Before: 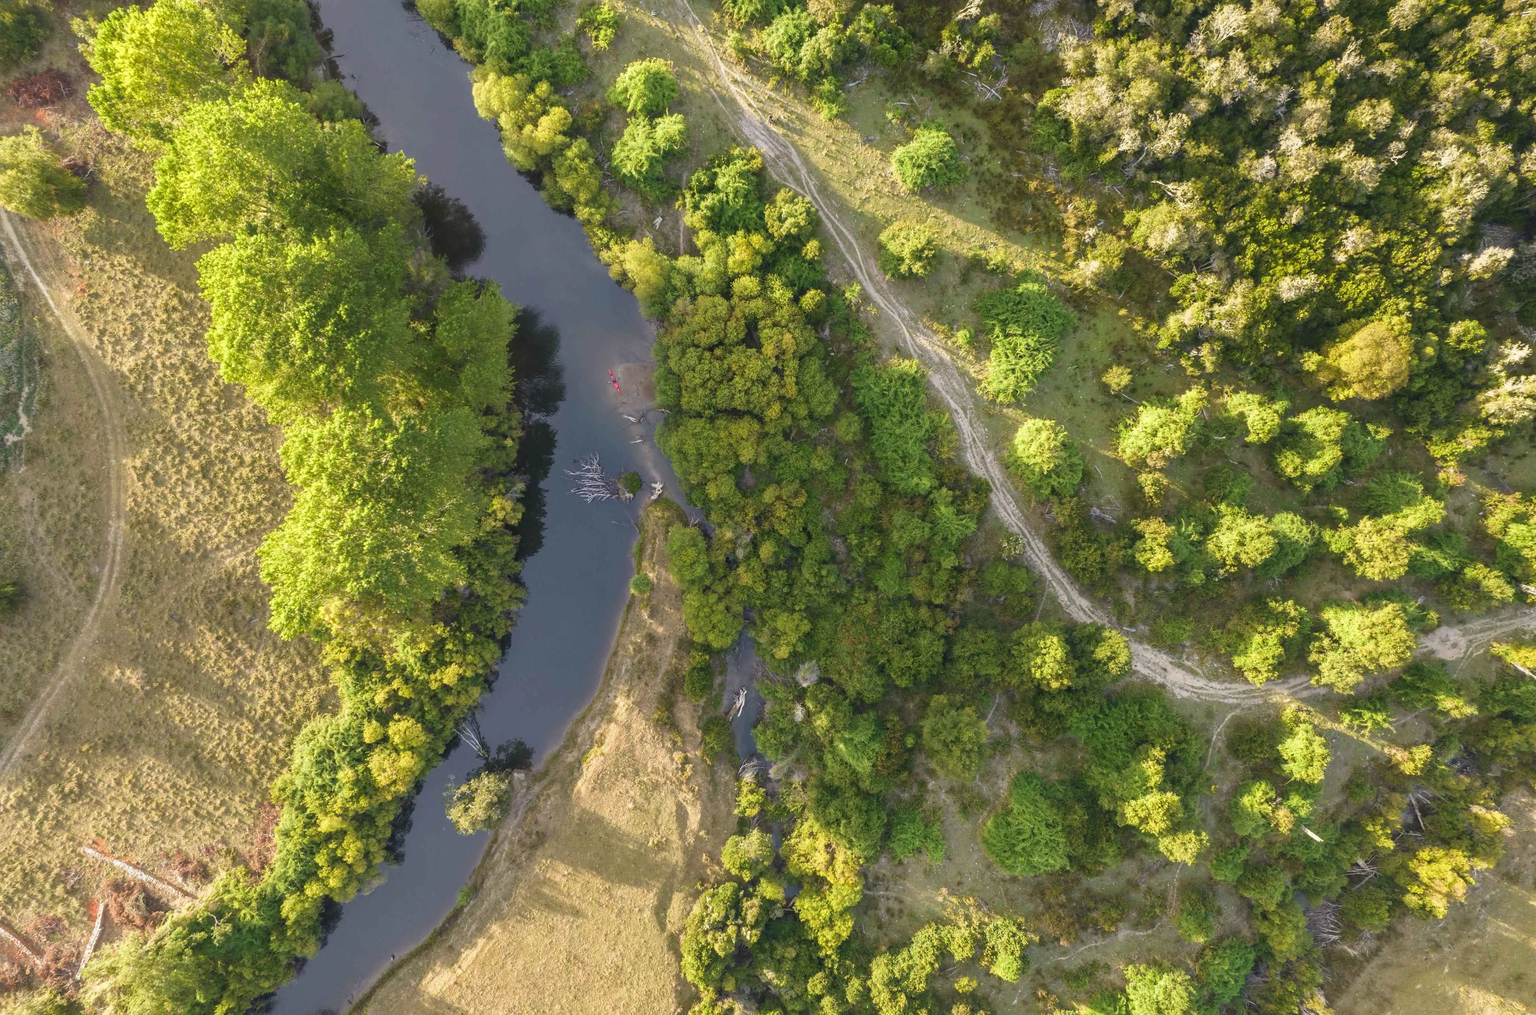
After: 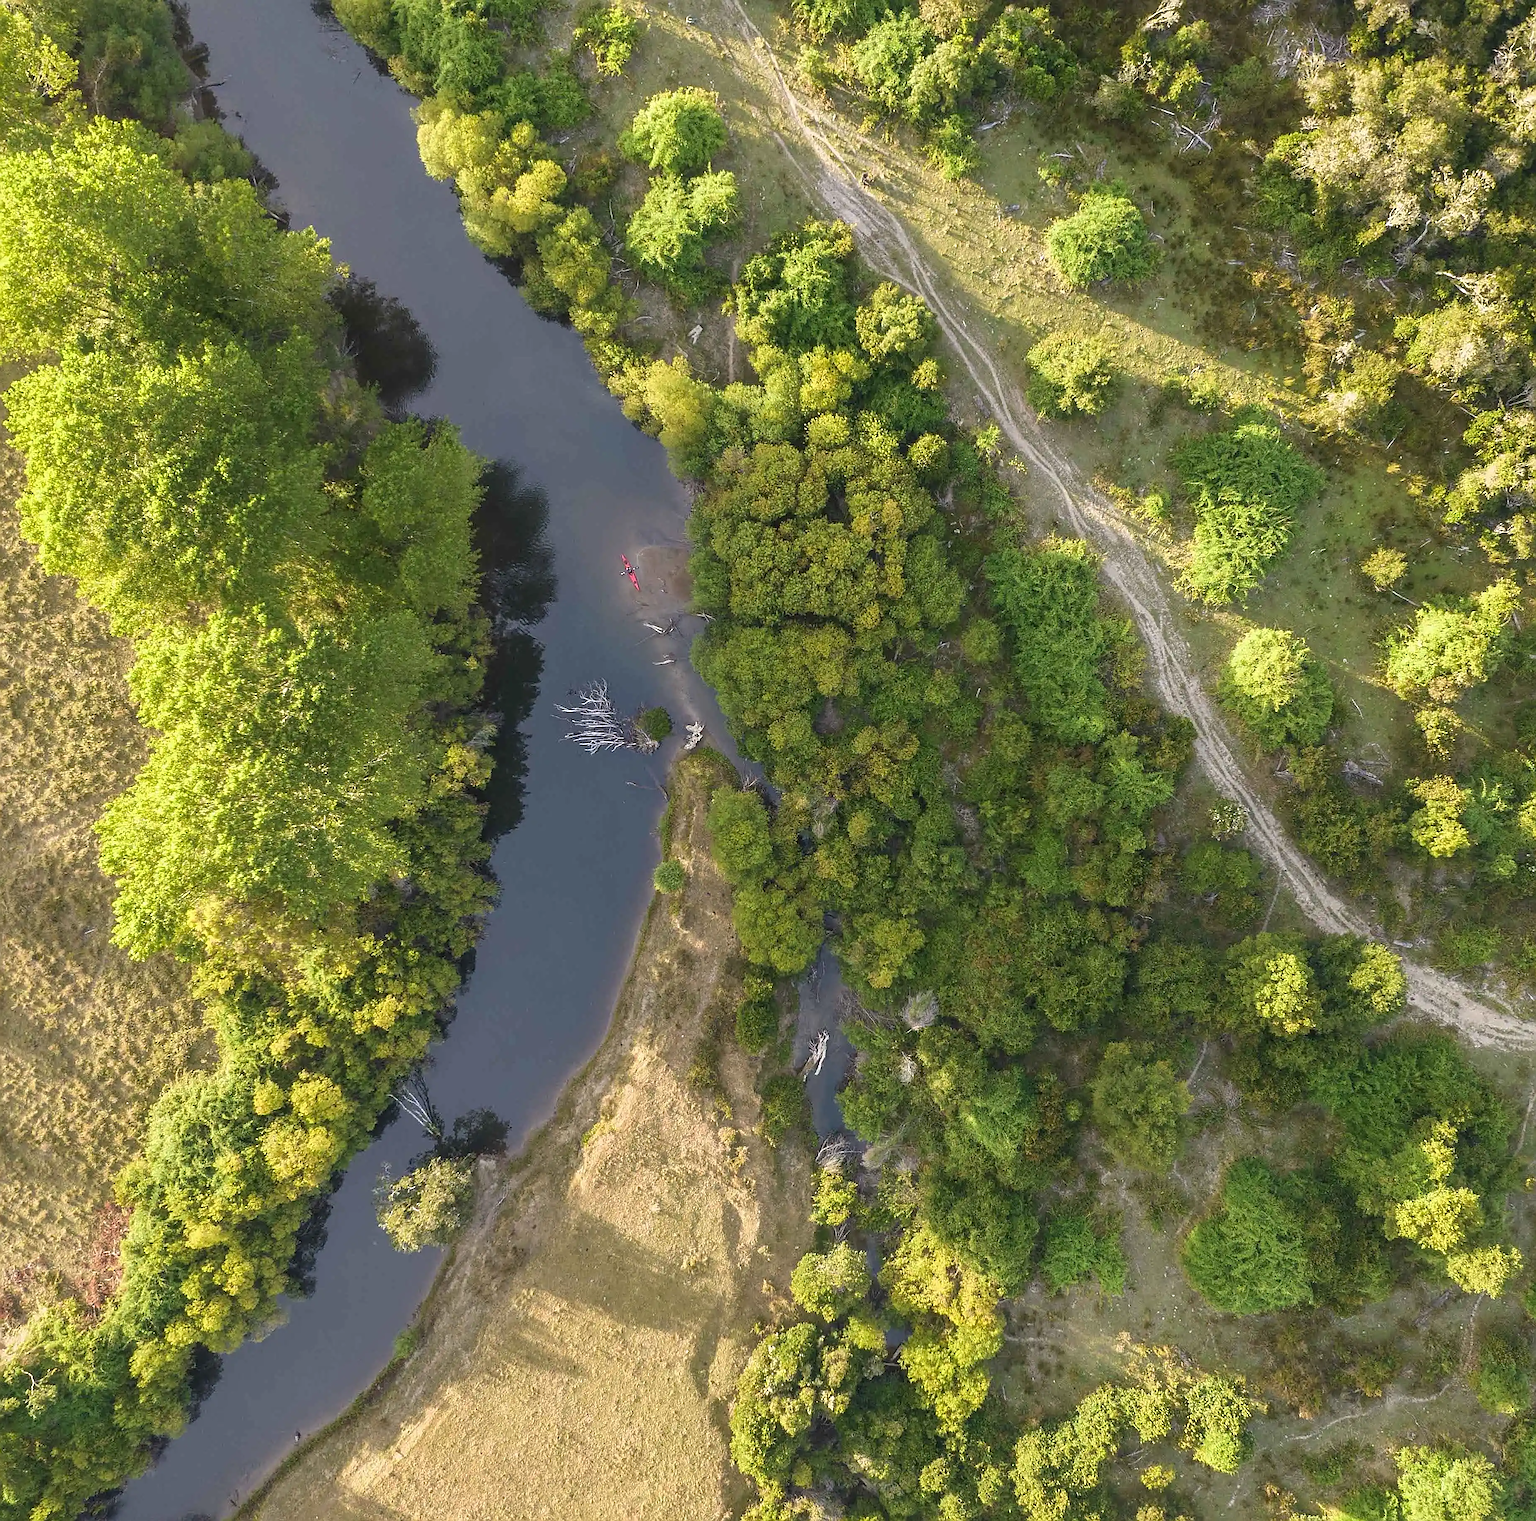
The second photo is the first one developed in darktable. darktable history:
crop and rotate: left 12.673%, right 20.66%
sharpen: radius 1.685, amount 1.294
